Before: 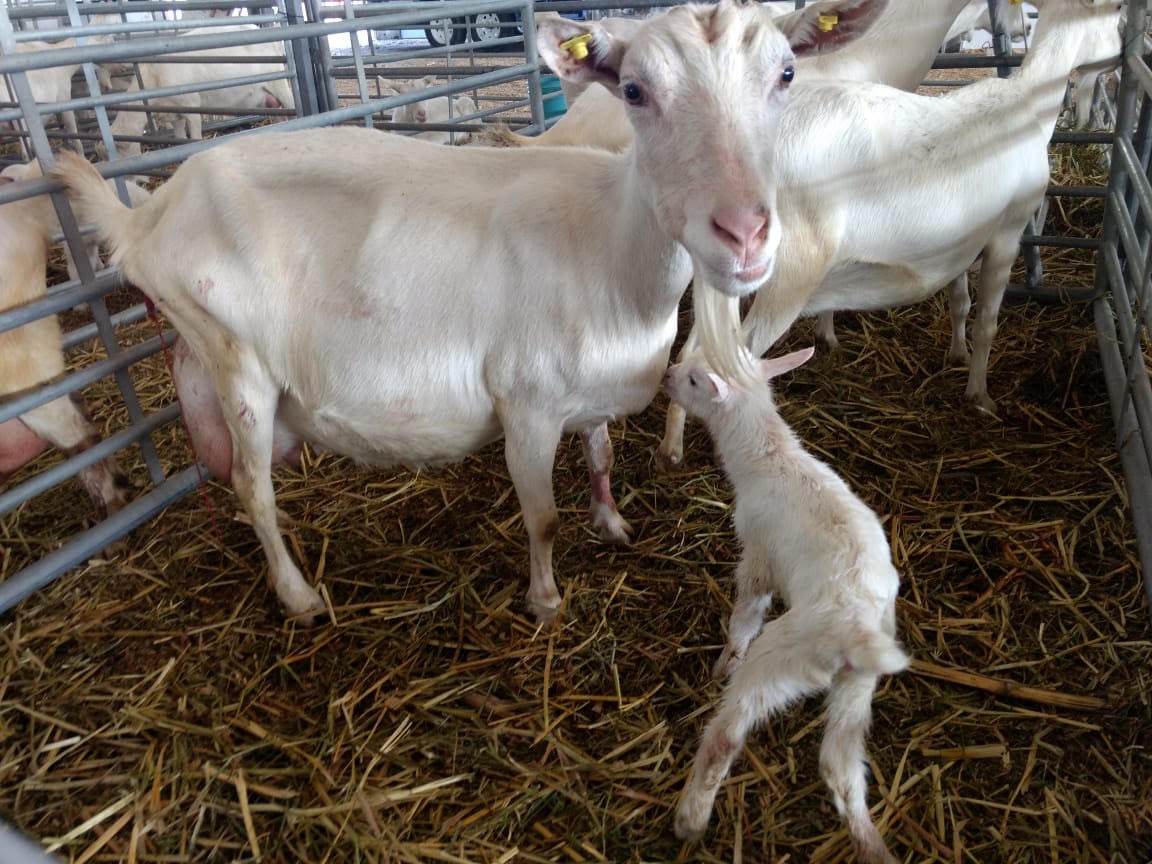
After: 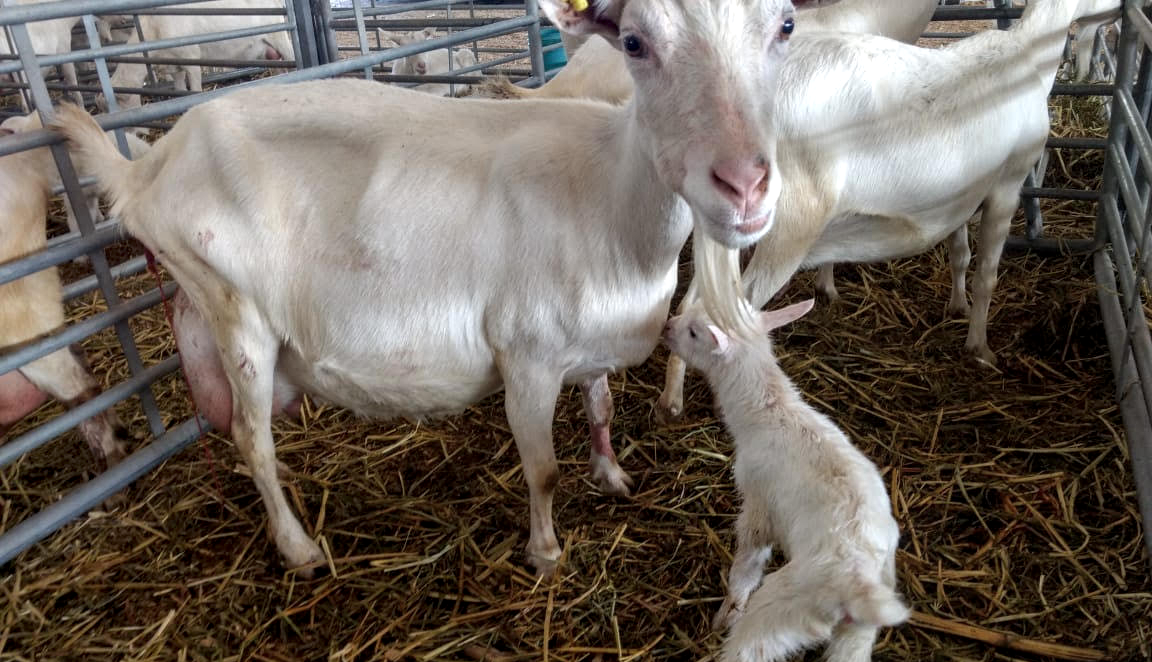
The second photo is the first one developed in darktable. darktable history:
local contrast: detail 130%
crop: top 5.667%, bottom 17.637%
